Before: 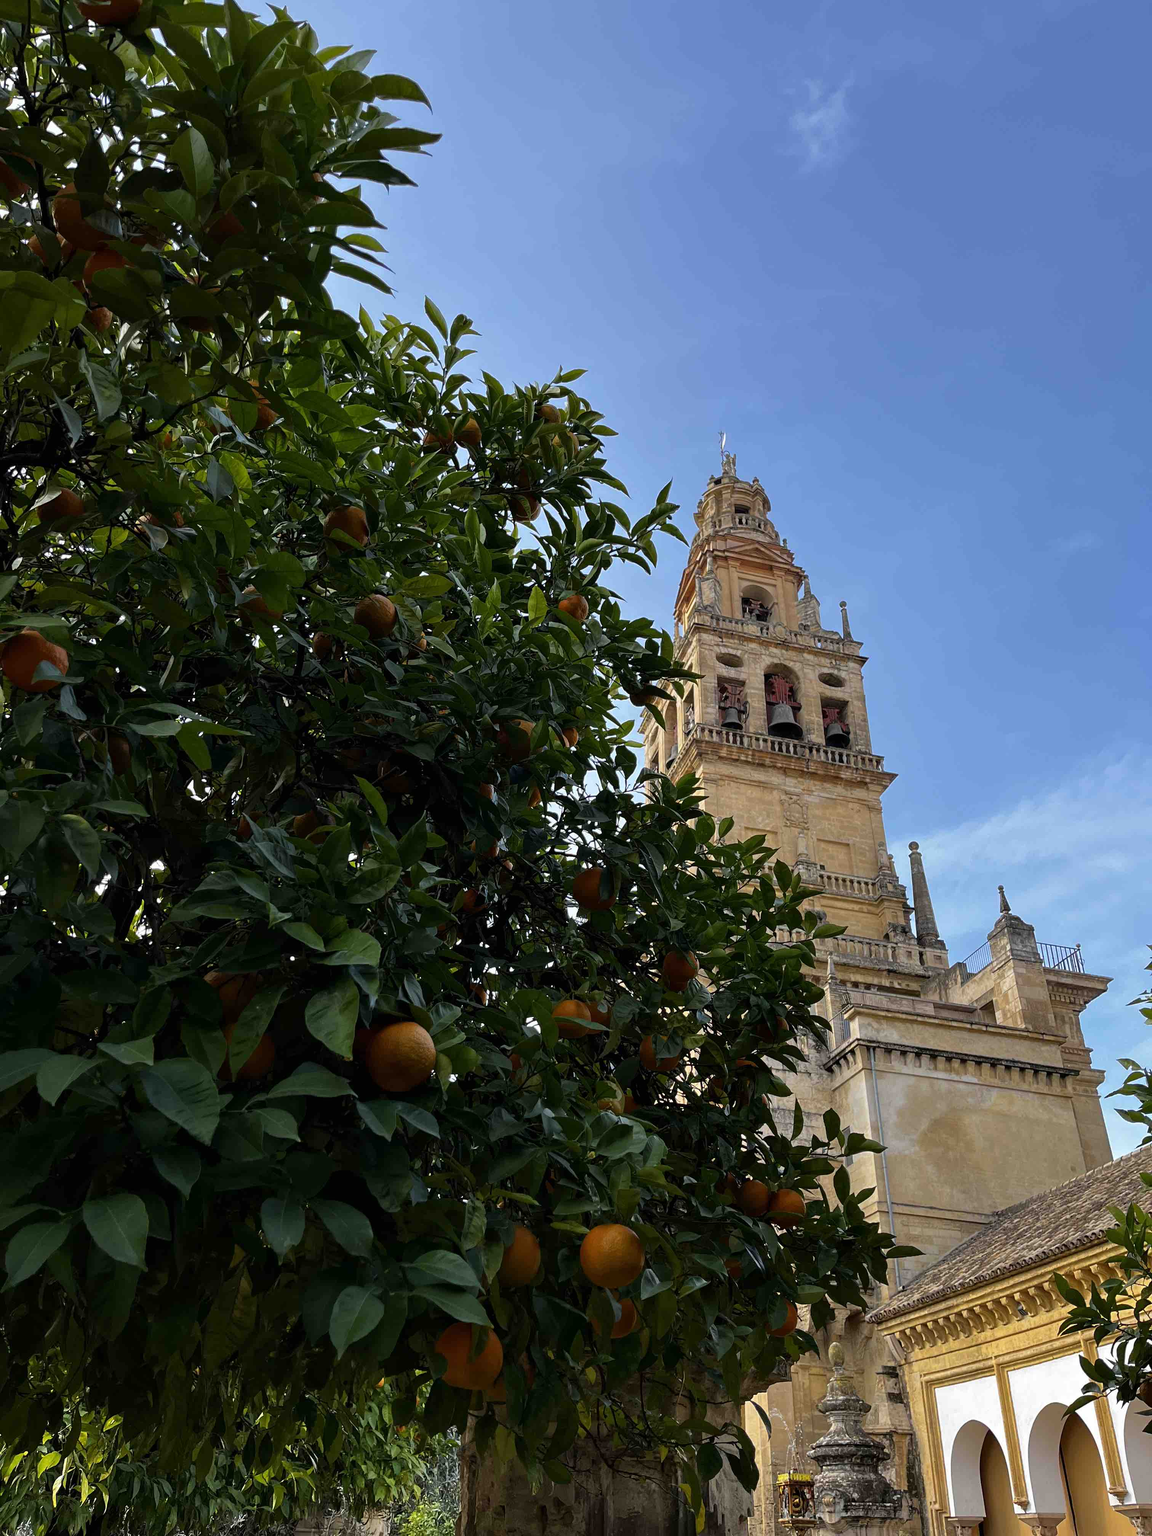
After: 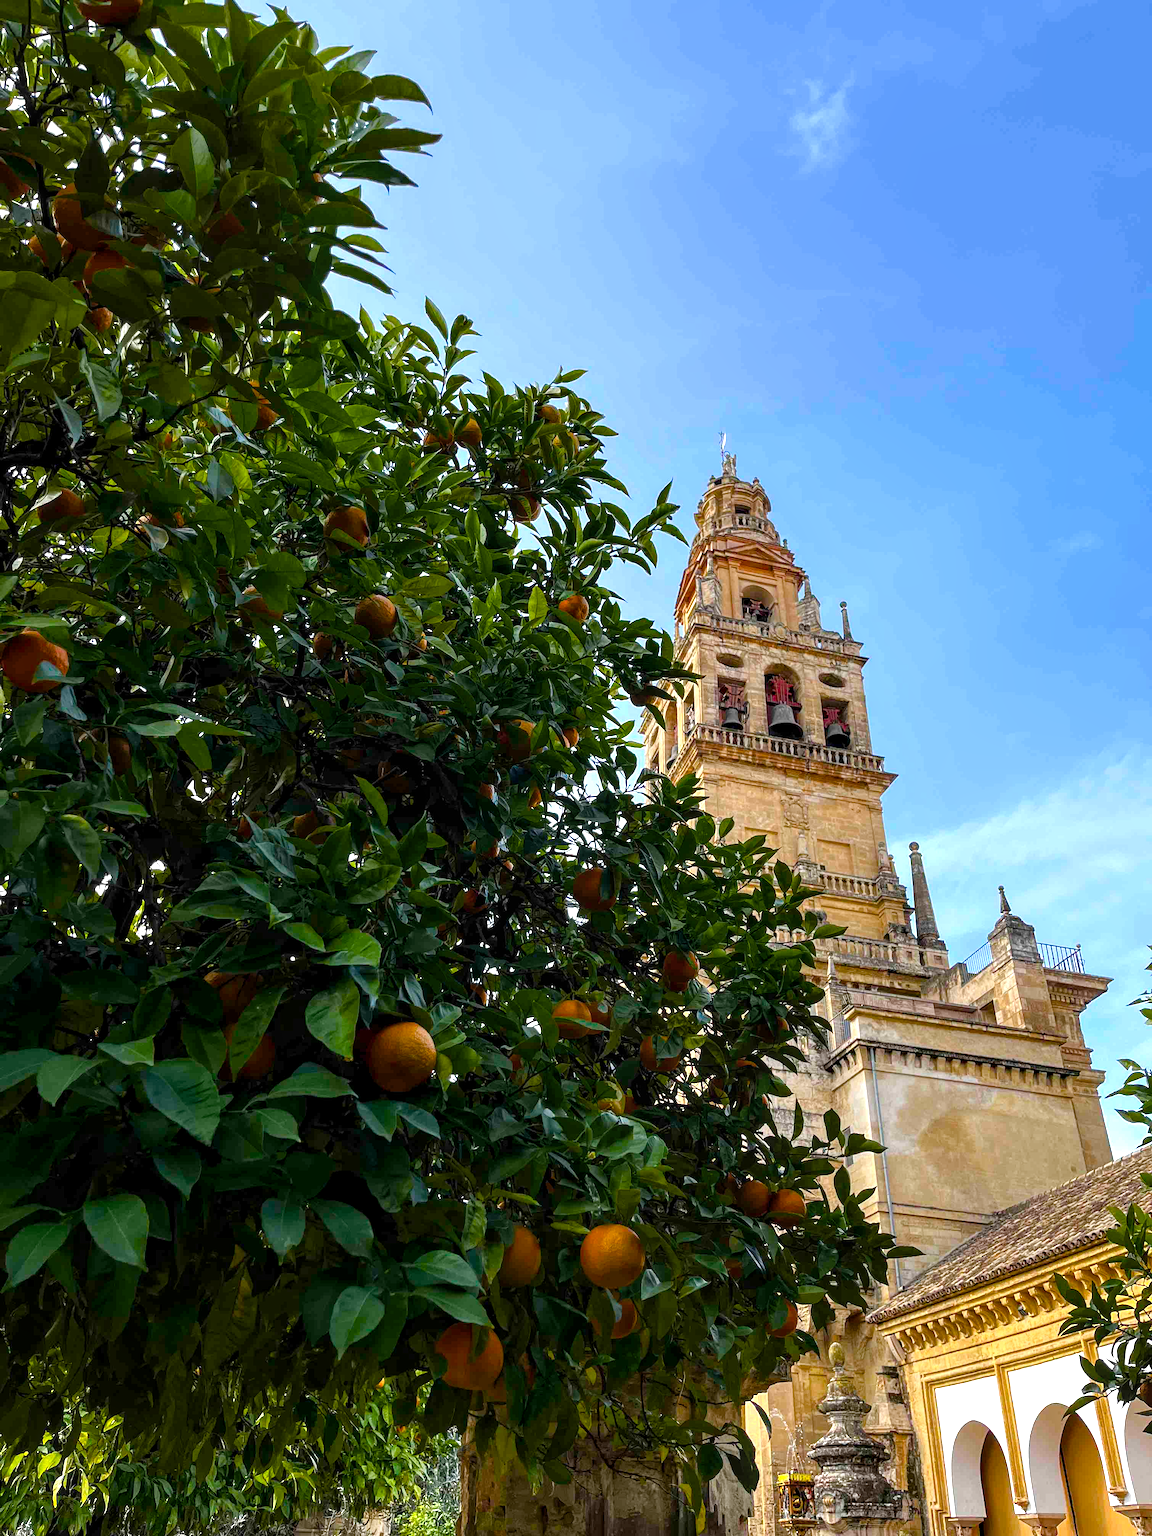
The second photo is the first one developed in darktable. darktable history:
local contrast: on, module defaults
exposure: exposure 0.664 EV, compensate exposure bias true, compensate highlight preservation false
color balance rgb: perceptual saturation grading › global saturation 24.505%, perceptual saturation grading › highlights -24.683%, perceptual saturation grading › mid-tones 24.44%, perceptual saturation grading › shadows 41.089%
shadows and highlights: shadows 0.914, highlights 39.22
